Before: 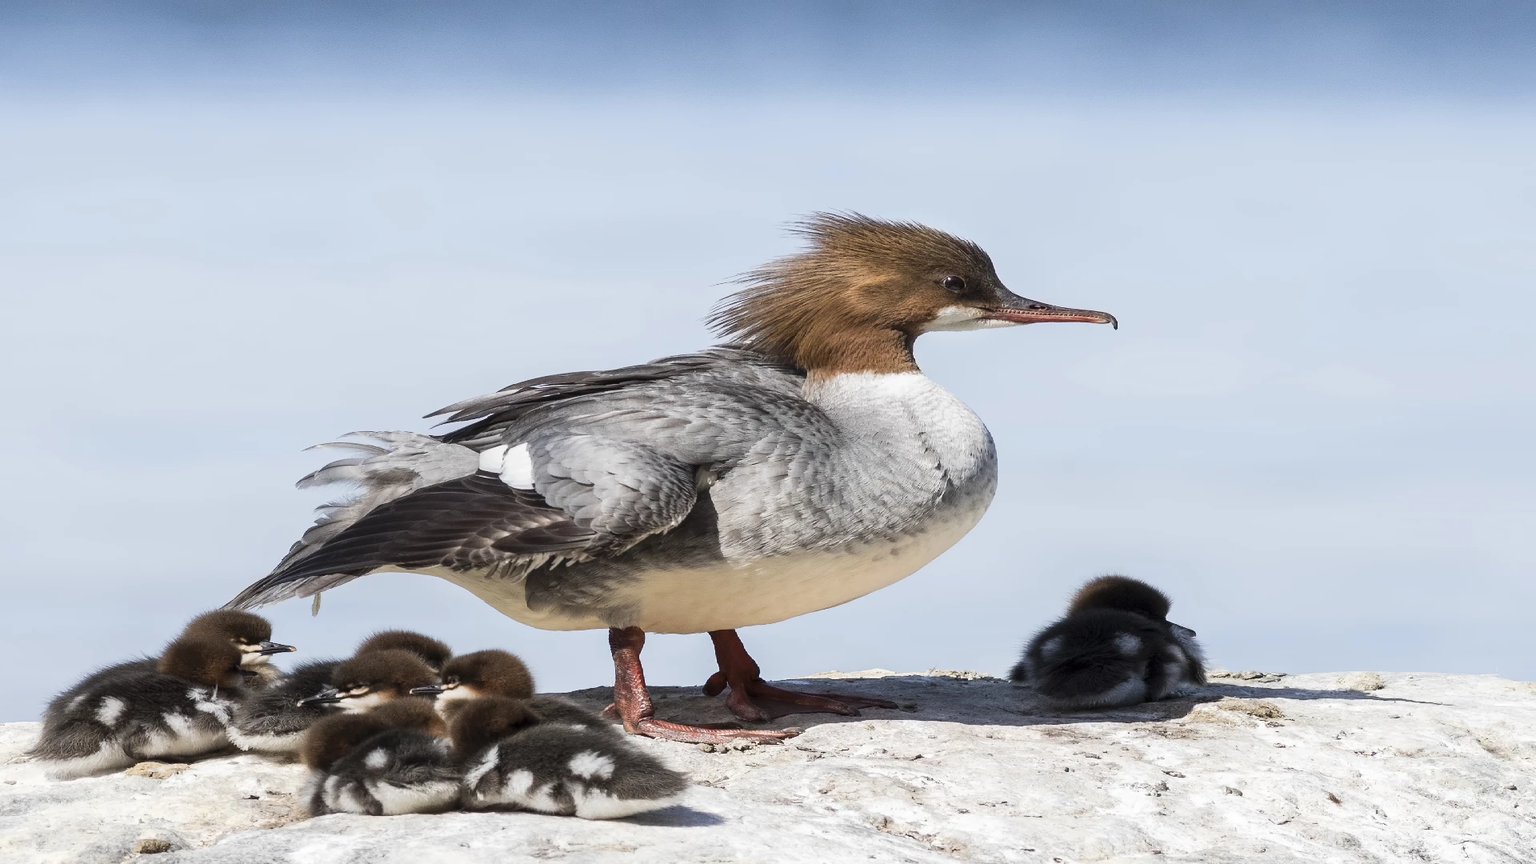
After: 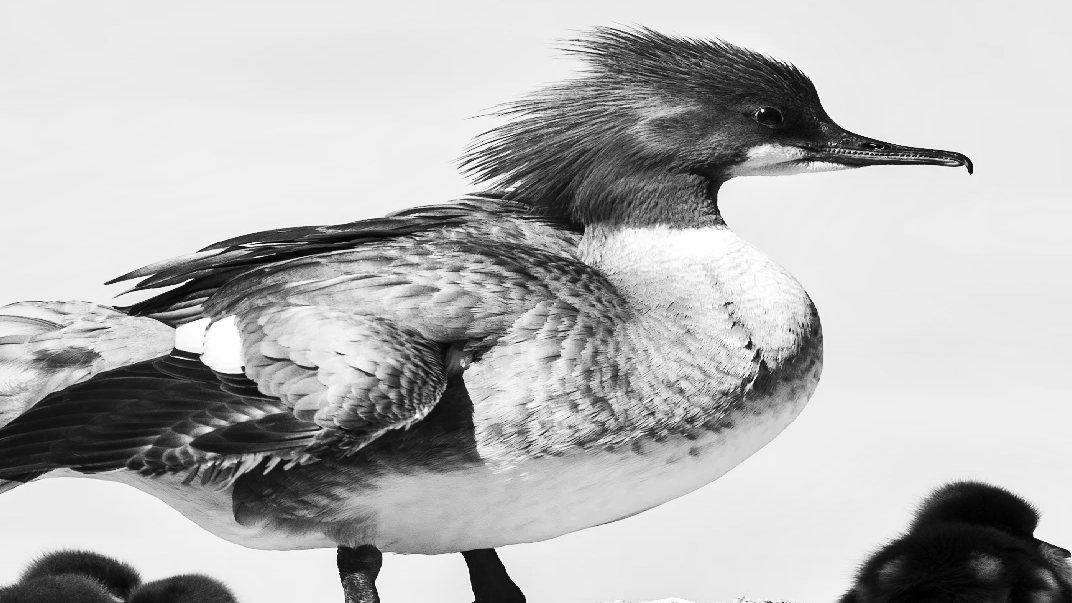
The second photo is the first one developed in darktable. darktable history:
velvia: on, module defaults
crop and rotate: left 22.13%, top 22.054%, right 22.026%, bottom 22.102%
exposure: exposure 0.2 EV, compensate highlight preservation false
white balance: emerald 1
monochrome: on, module defaults
contrast brightness saturation: contrast 0.28
shadows and highlights: low approximation 0.01, soften with gaussian
